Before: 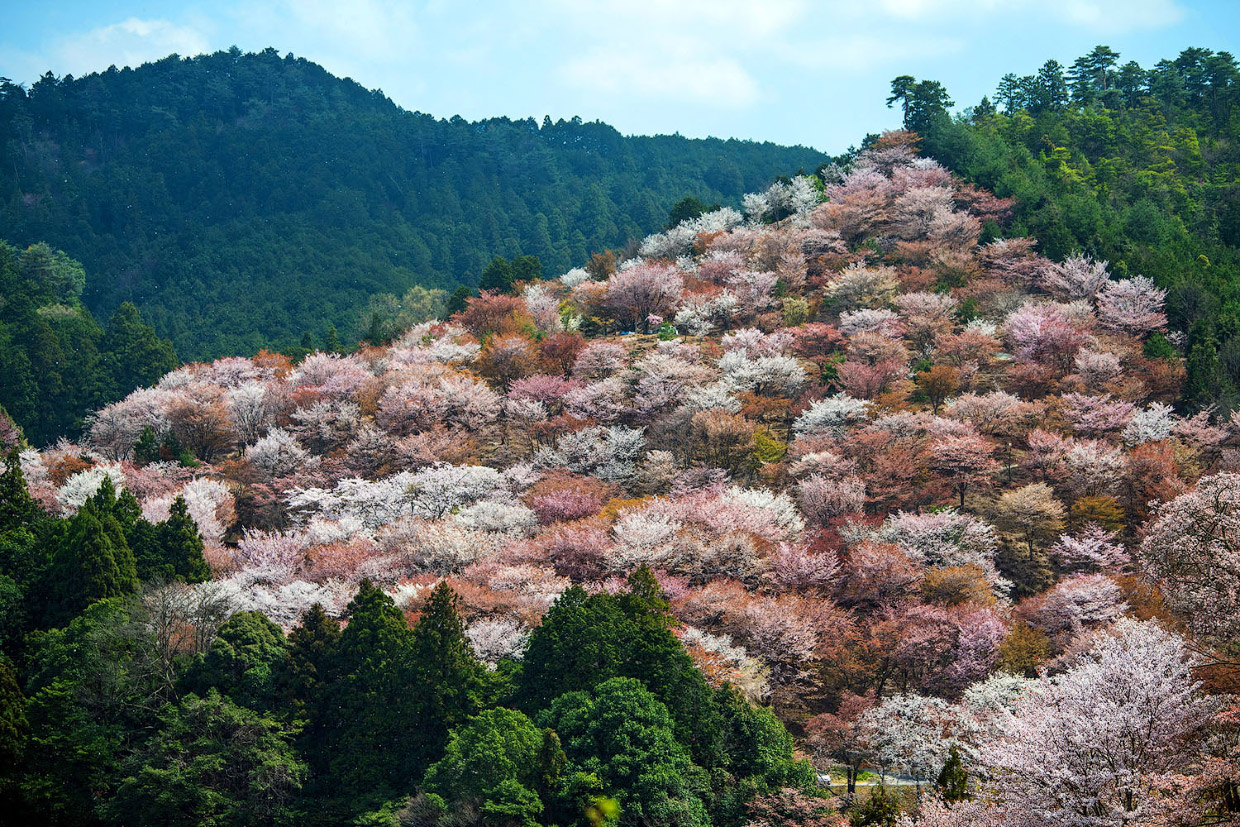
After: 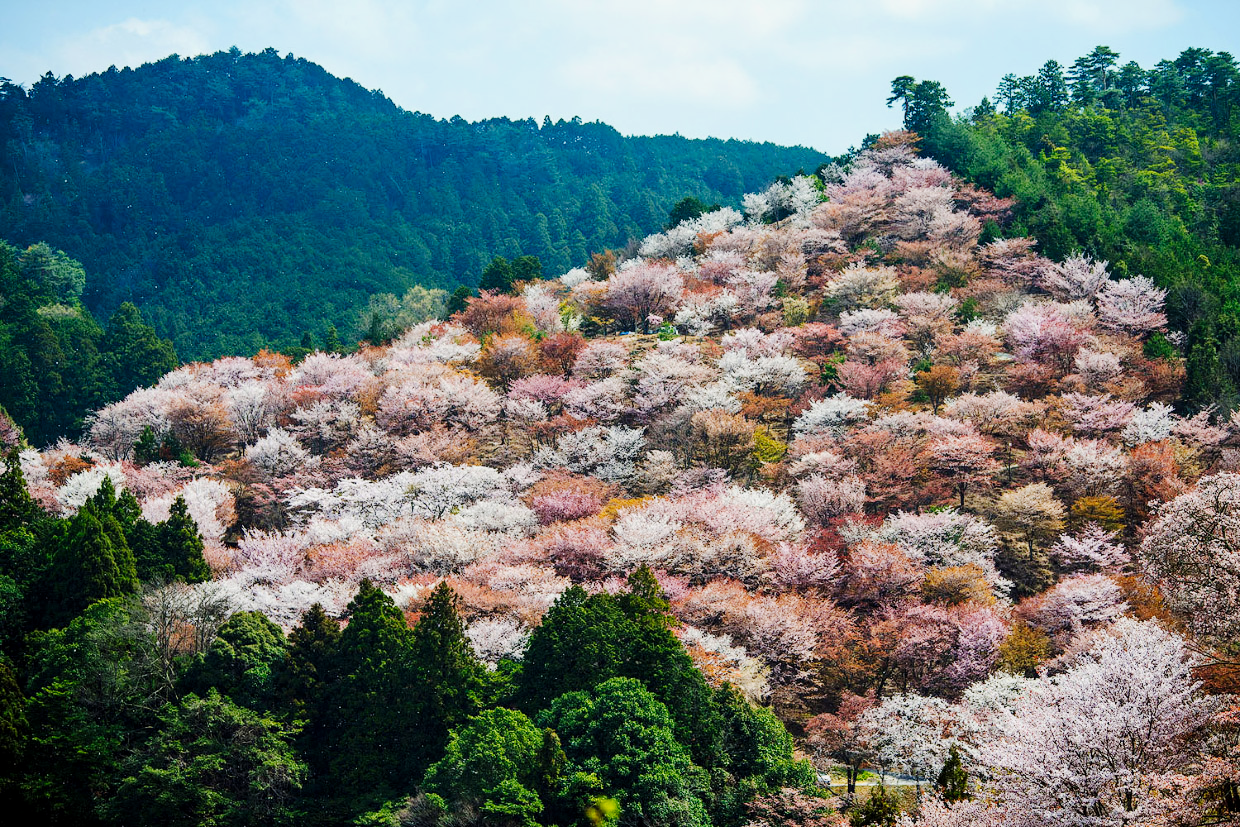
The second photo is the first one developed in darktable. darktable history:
tone curve: curves: ch0 [(0.014, 0) (0.13, 0.09) (0.227, 0.211) (0.346, 0.388) (0.499, 0.598) (0.662, 0.76) (0.795, 0.846) (1, 0.969)]; ch1 [(0, 0) (0.366, 0.367) (0.447, 0.417) (0.473, 0.484) (0.504, 0.502) (0.525, 0.518) (0.564, 0.548) (0.639, 0.643) (1, 1)]; ch2 [(0, 0) (0.333, 0.346) (0.375, 0.375) (0.424, 0.43) (0.476, 0.498) (0.496, 0.505) (0.517, 0.515) (0.542, 0.564) (0.583, 0.6) (0.64, 0.622) (0.723, 0.676) (1, 1)], preserve colors none
